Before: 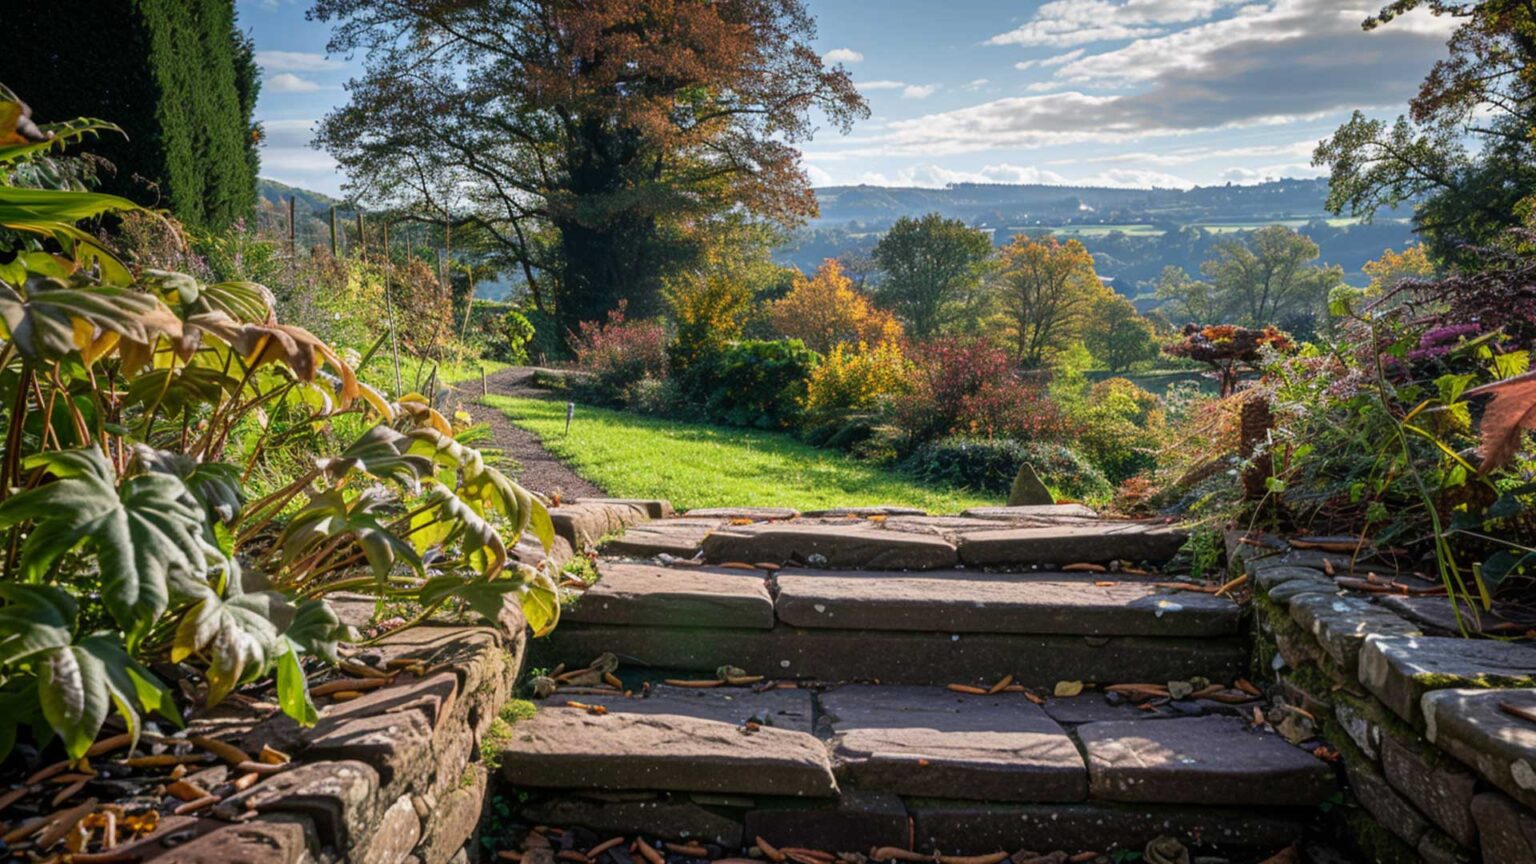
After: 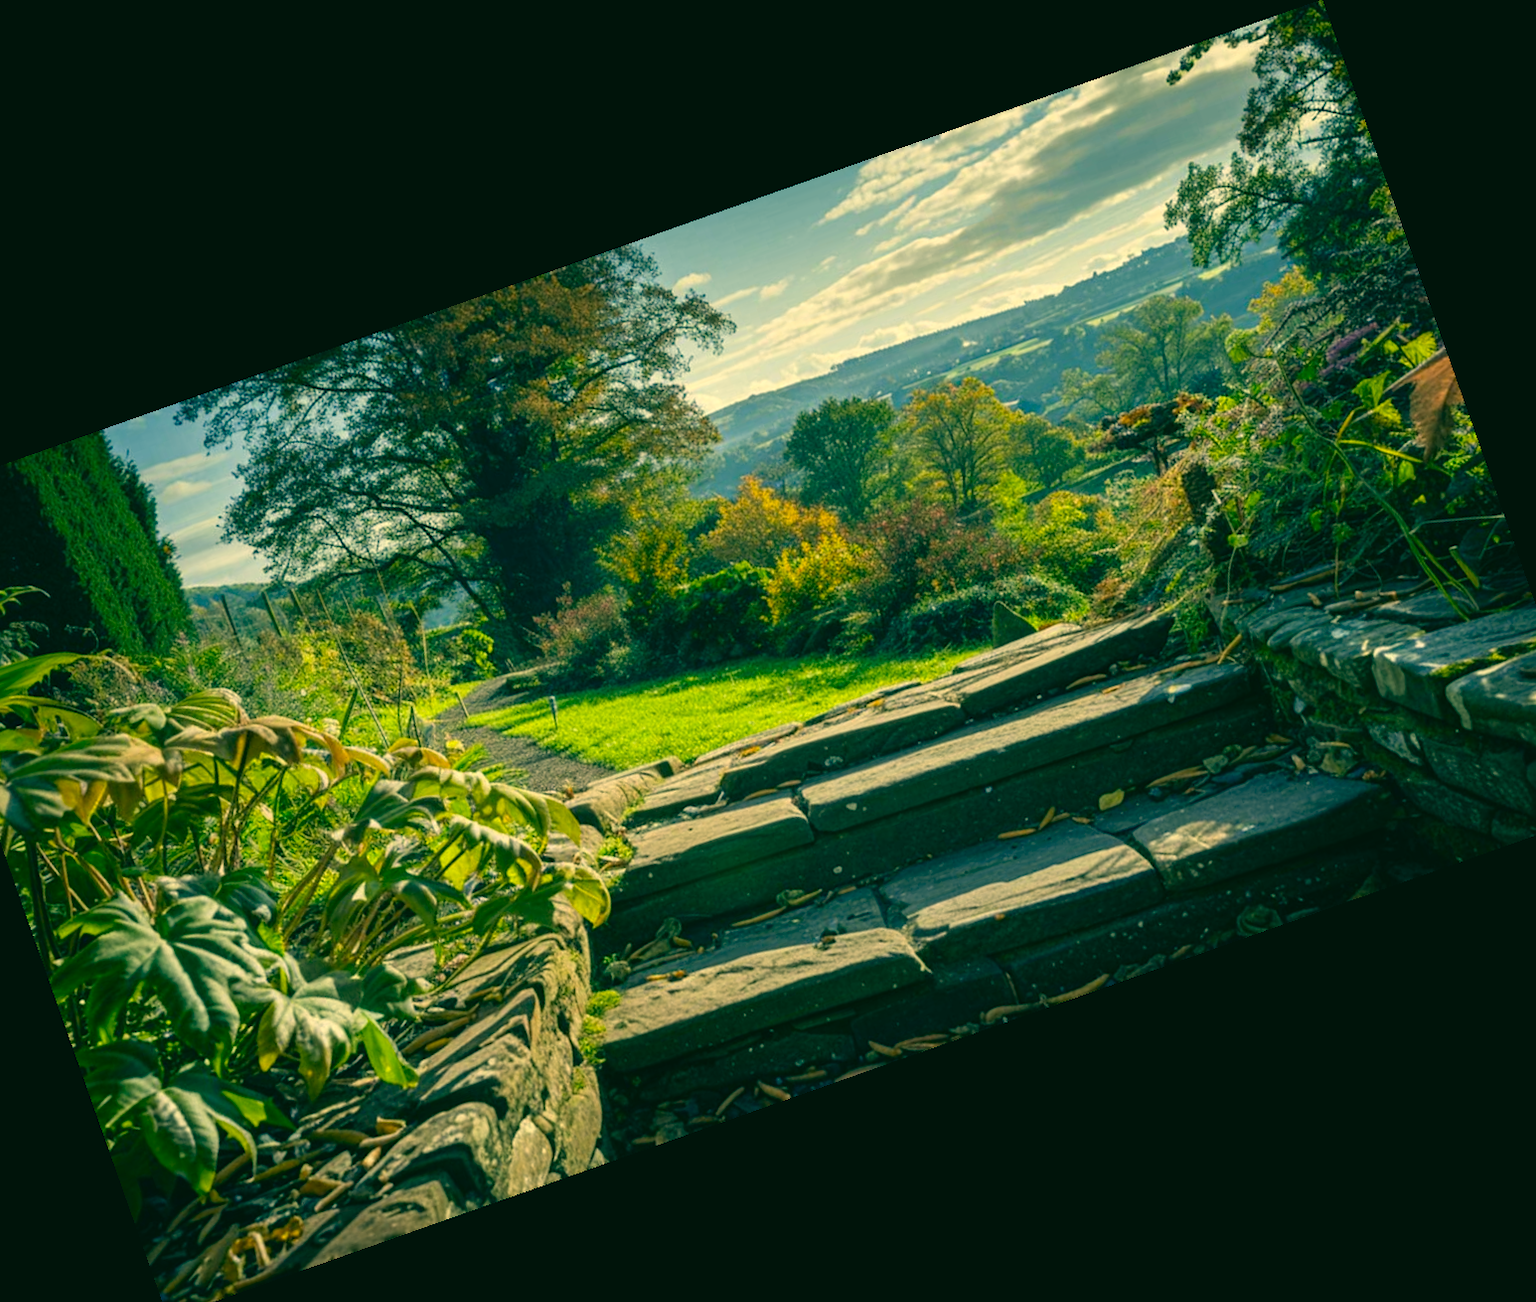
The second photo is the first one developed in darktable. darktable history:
crop and rotate: angle 19.43°, left 6.812%, right 4.125%, bottom 1.087%
color correction: highlights a* 1.83, highlights b* 34.02, shadows a* -36.68, shadows b* -5.48
tone equalizer: on, module defaults
